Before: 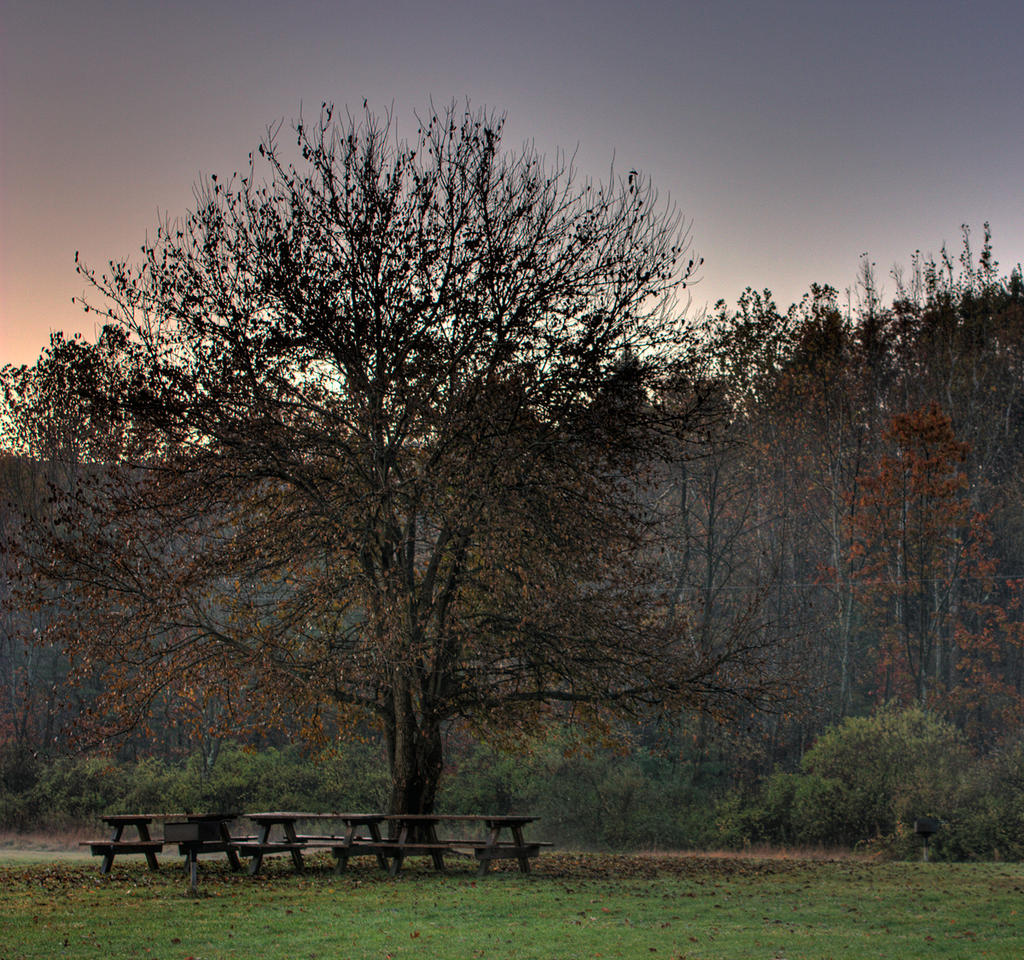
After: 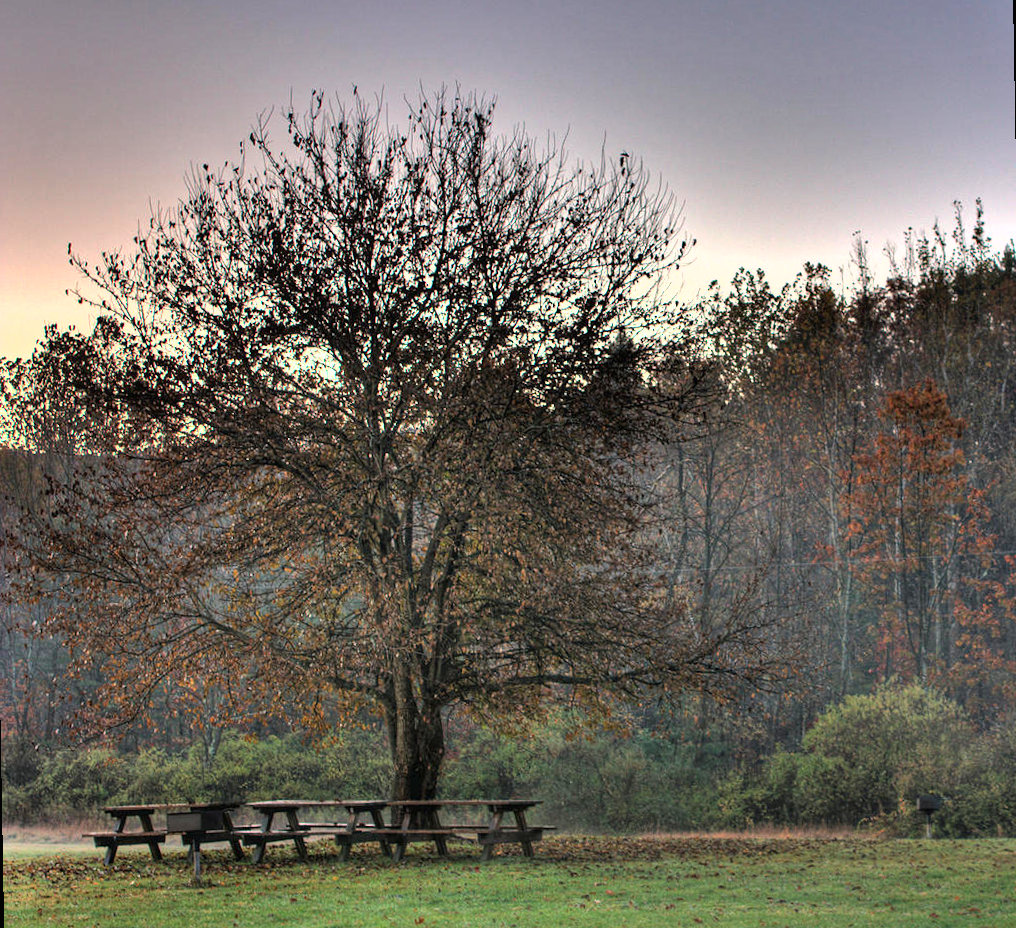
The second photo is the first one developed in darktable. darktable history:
exposure: black level correction 0, exposure 1 EV, compensate highlight preservation false
shadows and highlights: highlights color adjustment 0%, low approximation 0.01, soften with gaussian
rotate and perspective: rotation -1°, crop left 0.011, crop right 0.989, crop top 0.025, crop bottom 0.975
